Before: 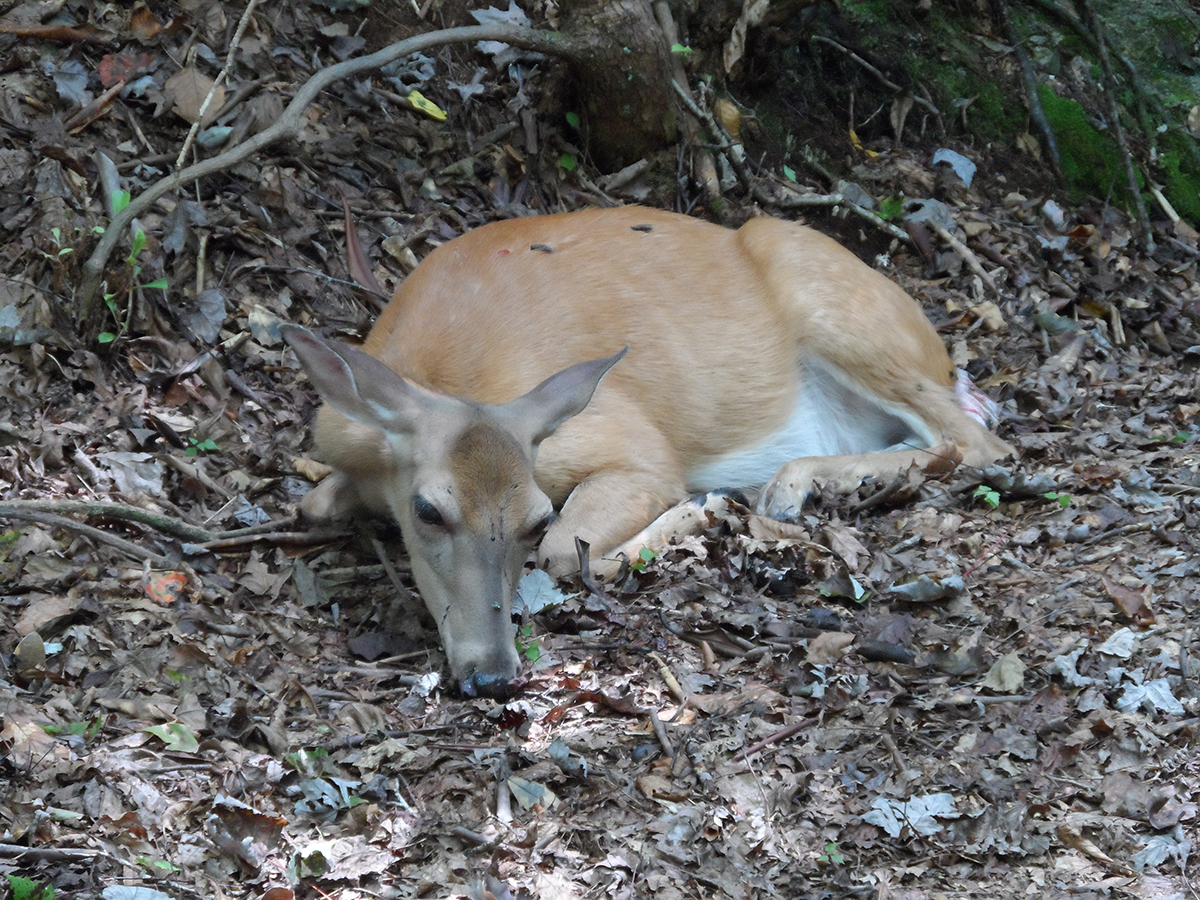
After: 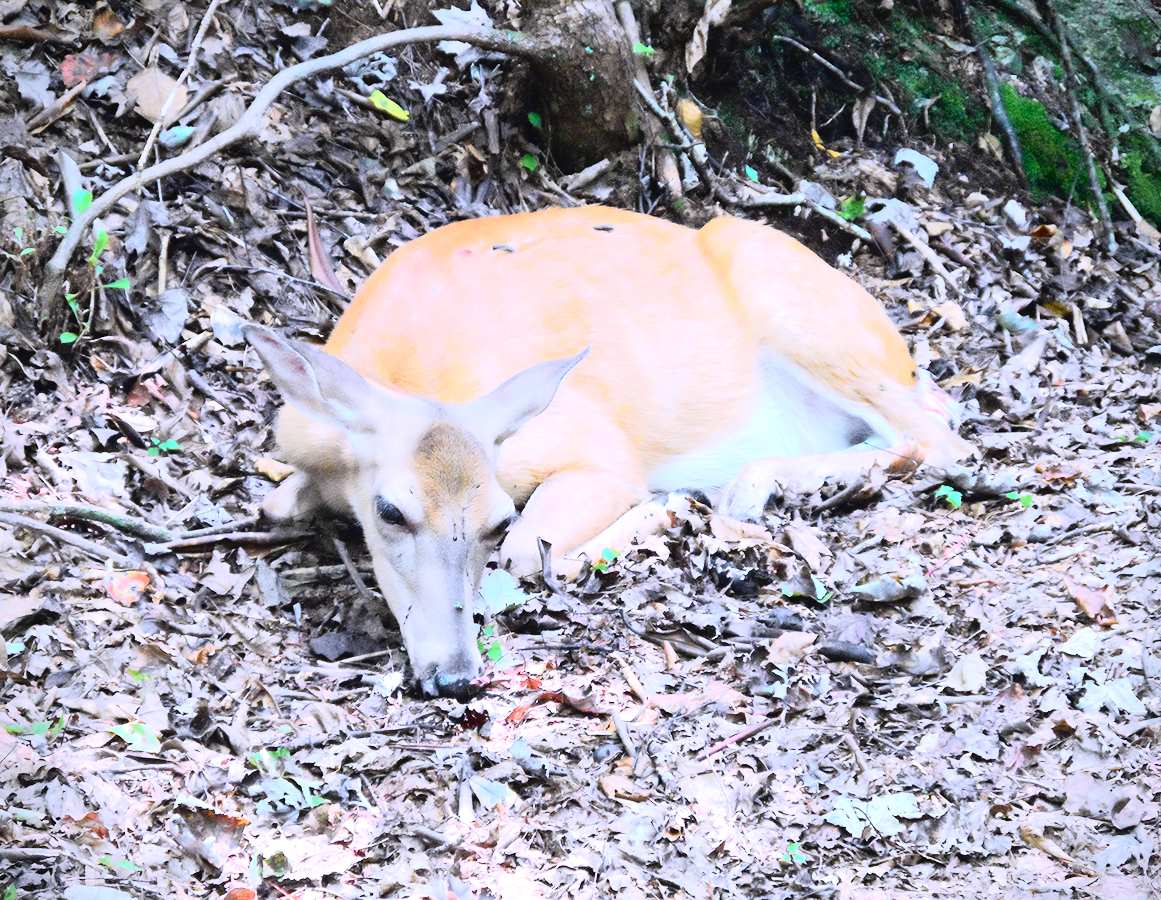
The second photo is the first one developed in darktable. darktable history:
contrast brightness saturation: contrast 0.24, brightness 0.09
tone equalizer: on, module defaults
white balance: red 1.066, blue 1.119
exposure: black level correction 0, exposure 1.2 EV, compensate highlight preservation false
color balance rgb: perceptual saturation grading › global saturation 3.7%, global vibrance 5.56%, contrast 3.24%
crop and rotate: left 3.238%
tone curve: curves: ch0 [(0, 0.022) (0.114, 0.088) (0.282, 0.316) (0.446, 0.511) (0.613, 0.693) (0.786, 0.843) (0.999, 0.949)]; ch1 [(0, 0) (0.395, 0.343) (0.463, 0.427) (0.486, 0.474) (0.503, 0.5) (0.535, 0.522) (0.555, 0.546) (0.594, 0.614) (0.755, 0.793) (1, 1)]; ch2 [(0, 0) (0.369, 0.388) (0.449, 0.431) (0.501, 0.5) (0.528, 0.517) (0.561, 0.59) (0.612, 0.646) (0.697, 0.721) (1, 1)], color space Lab, independent channels, preserve colors none
vignetting: fall-off start 91.19%
